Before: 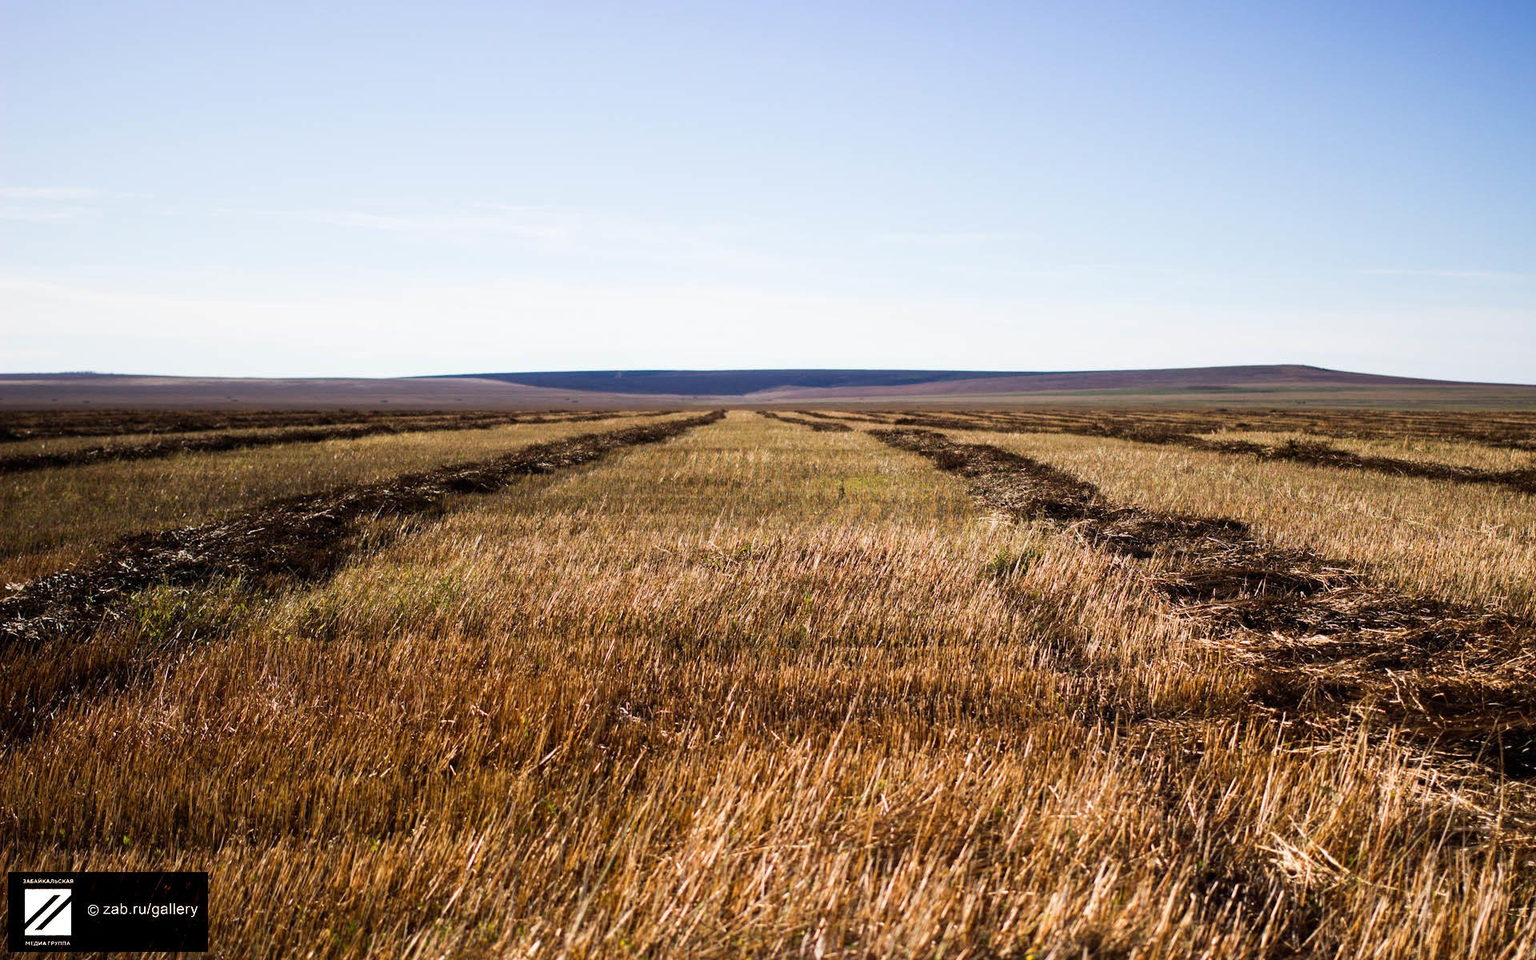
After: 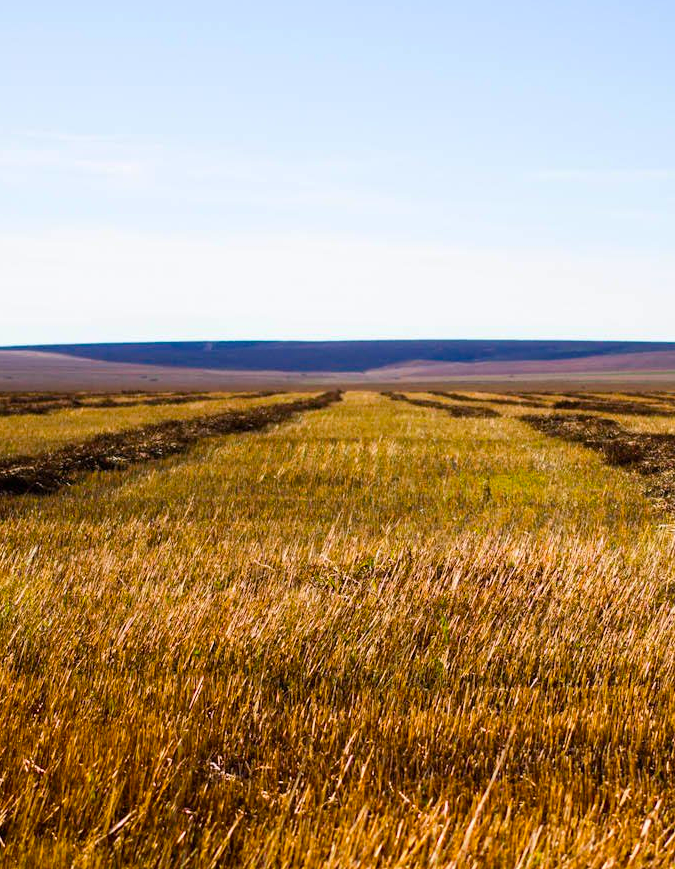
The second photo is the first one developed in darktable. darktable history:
crop and rotate: left 29.476%, top 10.214%, right 35.32%, bottom 17.333%
color balance rgb: linear chroma grading › global chroma 15%, perceptual saturation grading › global saturation 30%
